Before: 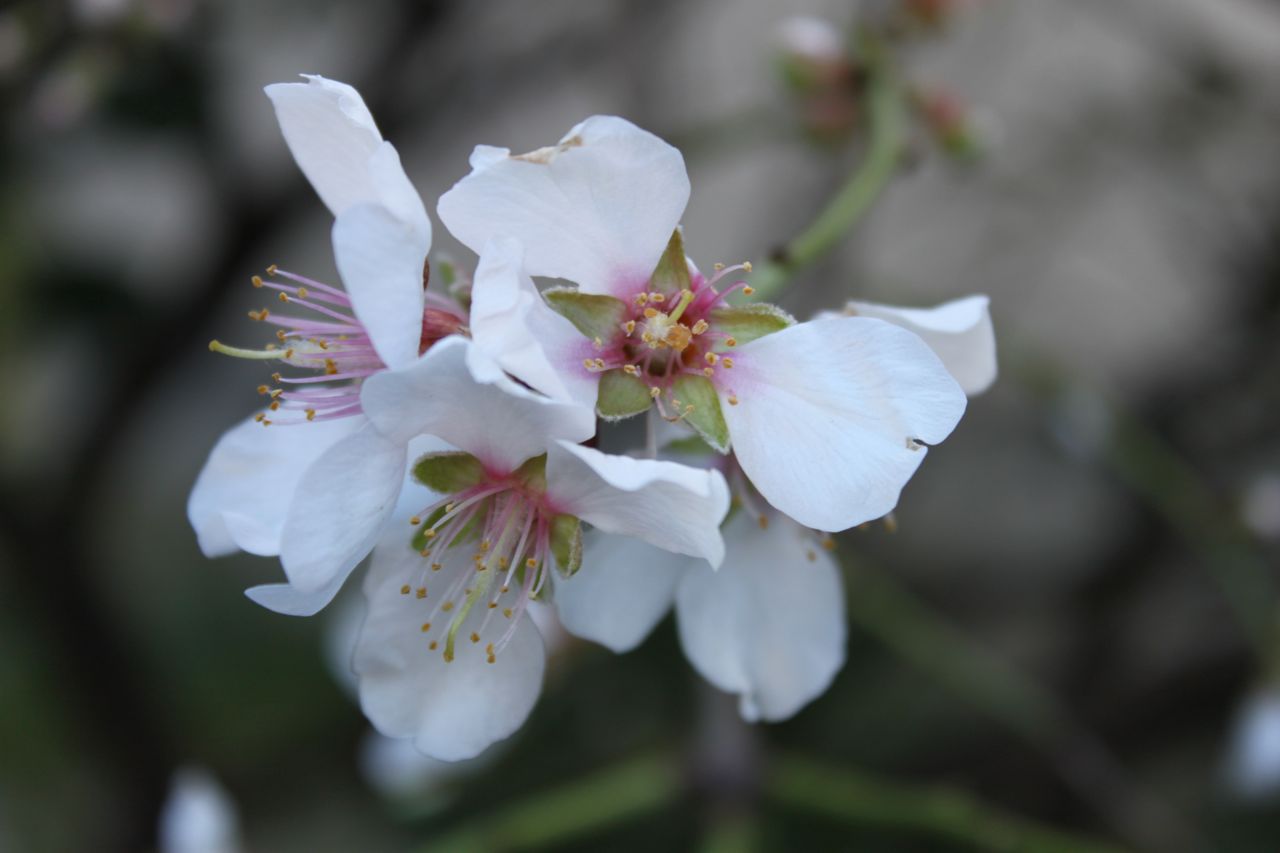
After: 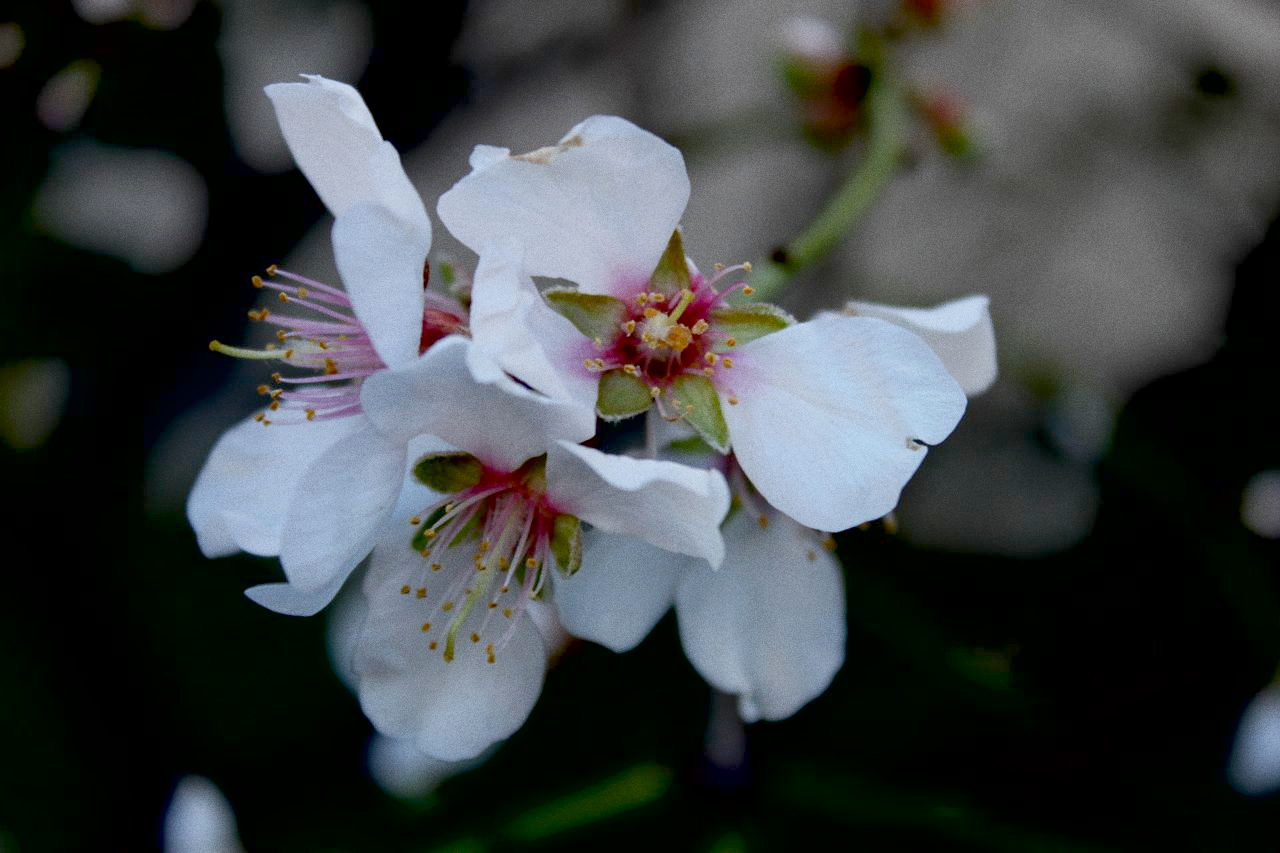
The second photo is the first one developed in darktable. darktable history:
grain: on, module defaults
exposure: black level correction 0.046, exposure -0.228 EV, compensate highlight preservation false
